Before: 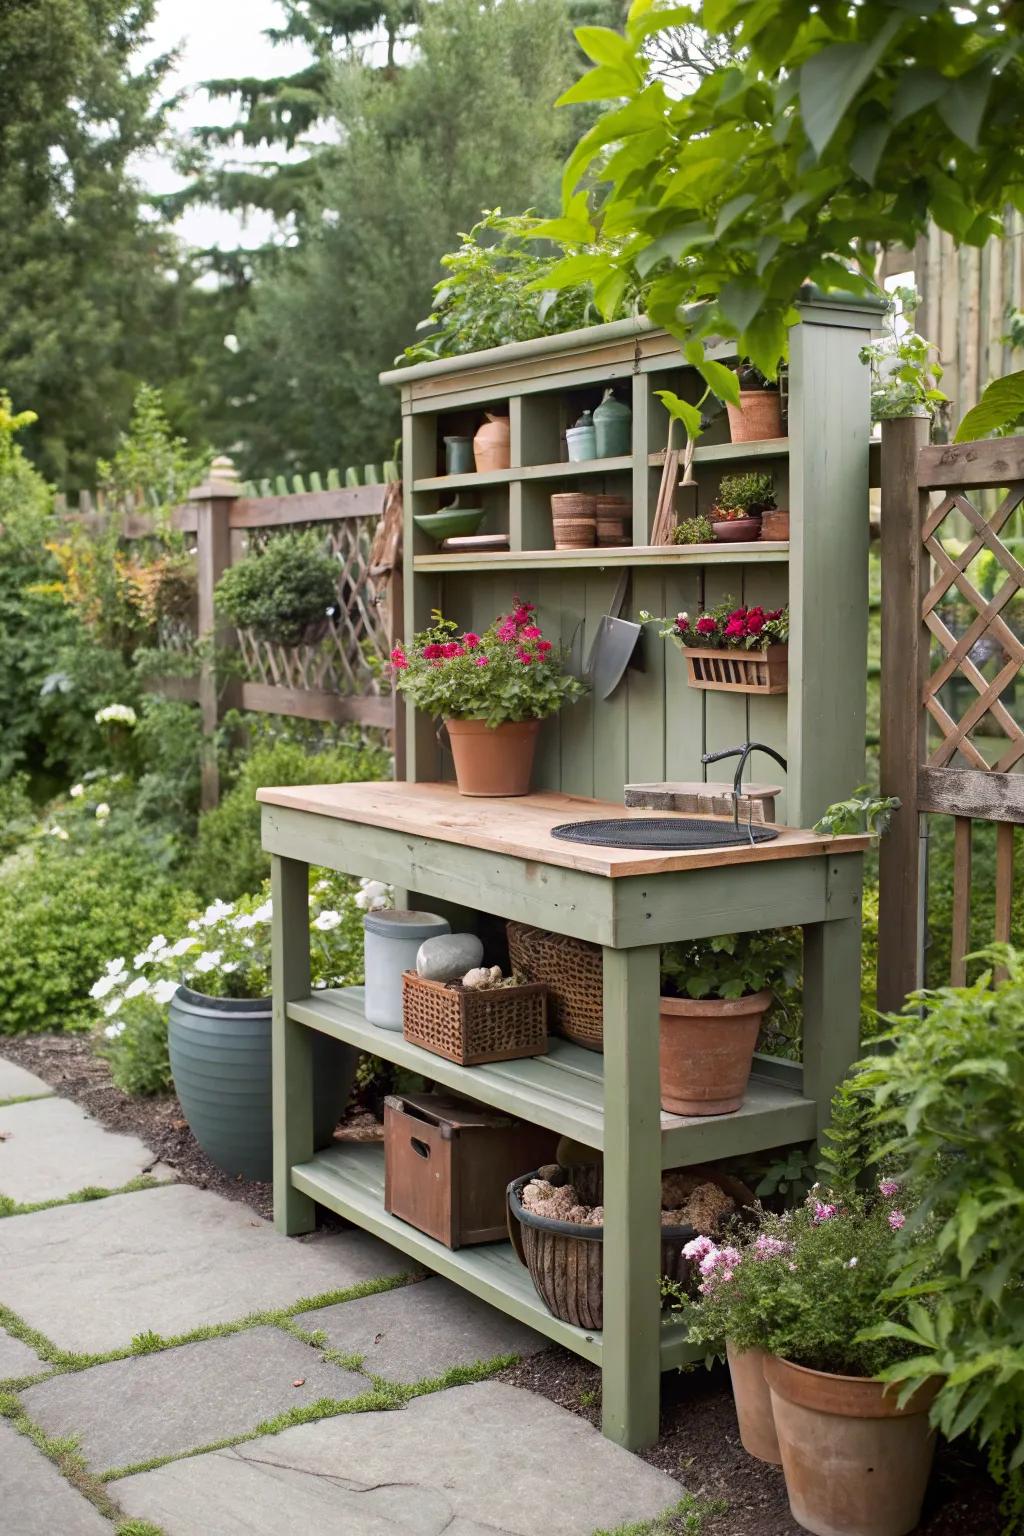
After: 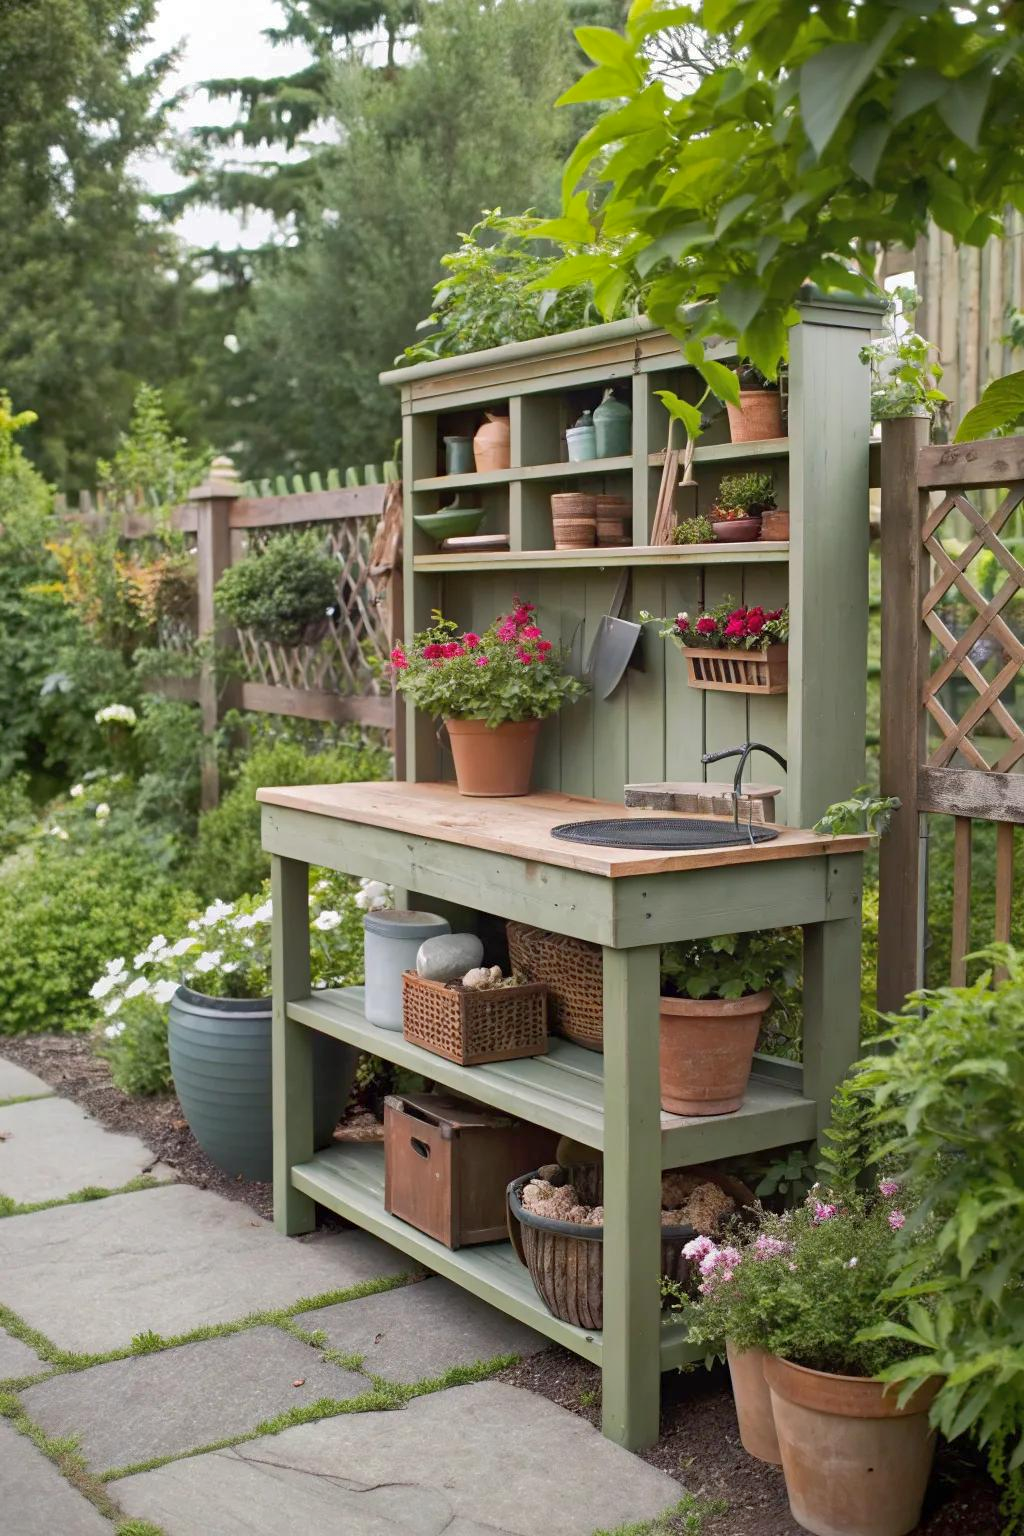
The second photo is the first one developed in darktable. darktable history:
shadows and highlights: highlights color adjustment 0.817%
